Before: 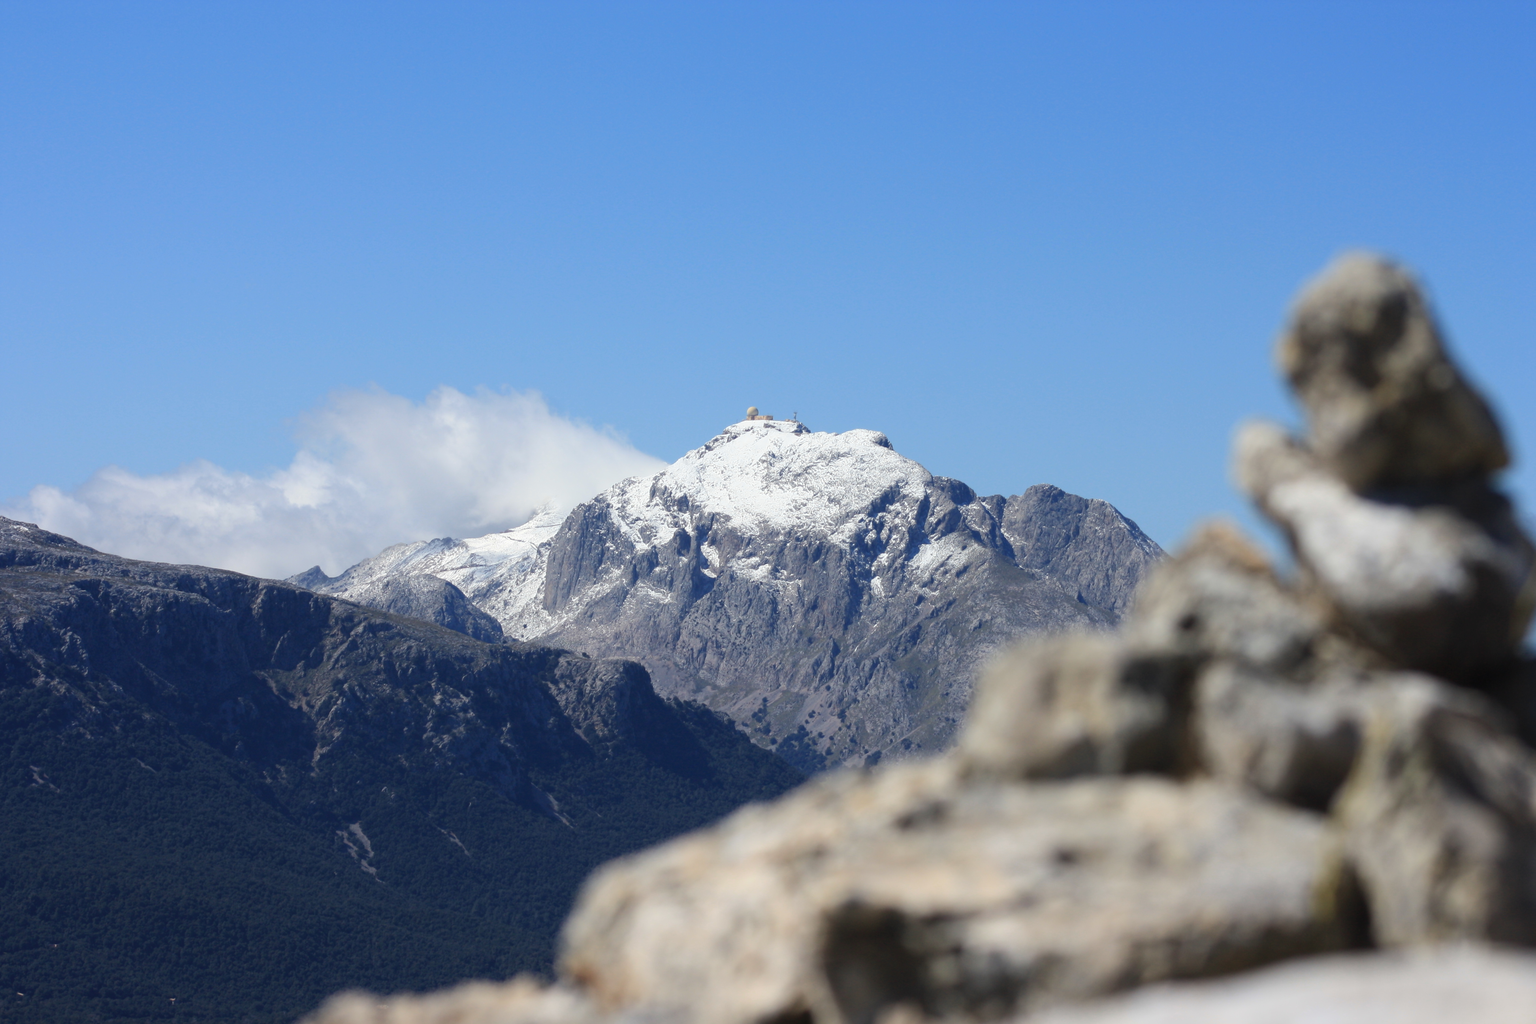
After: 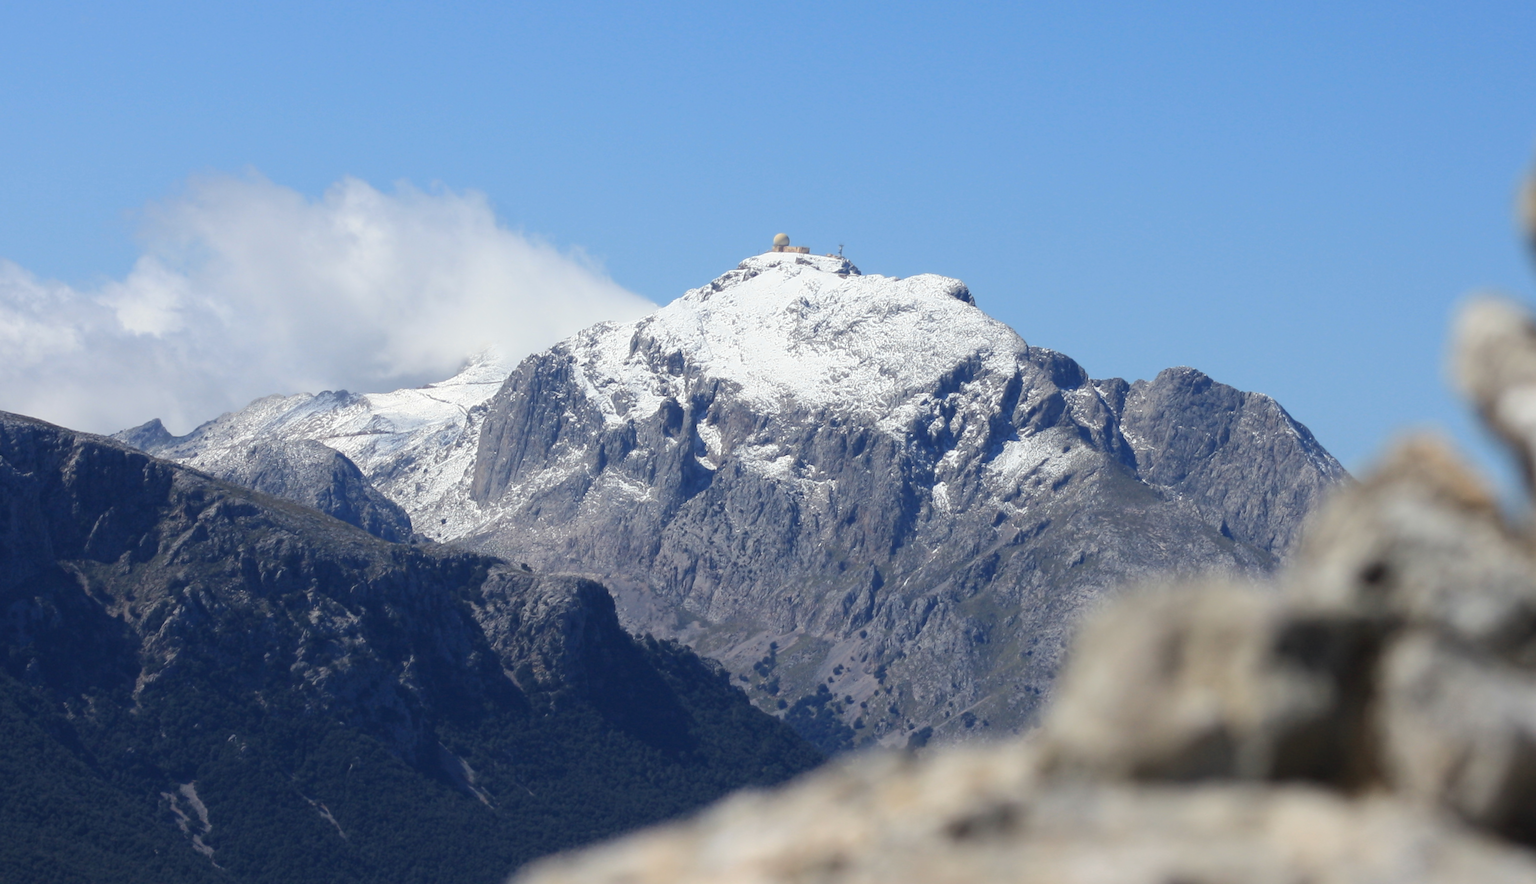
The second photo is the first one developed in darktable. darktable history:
crop and rotate: angle -3.54°, left 9.9%, top 21.073%, right 12.489%, bottom 11.934%
